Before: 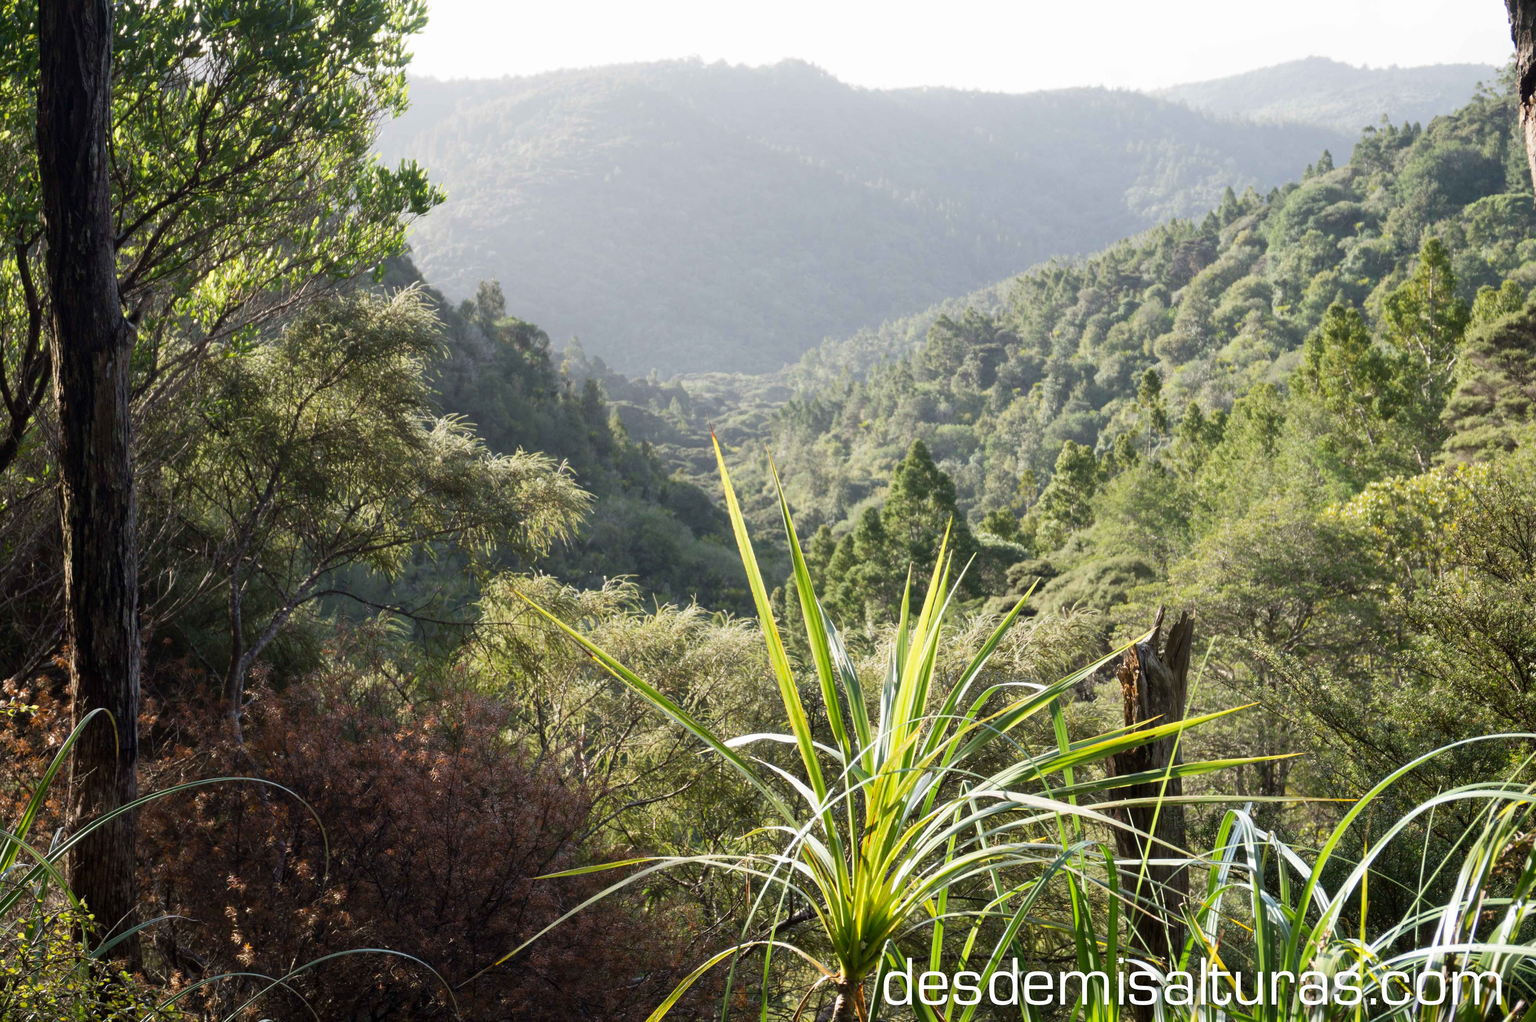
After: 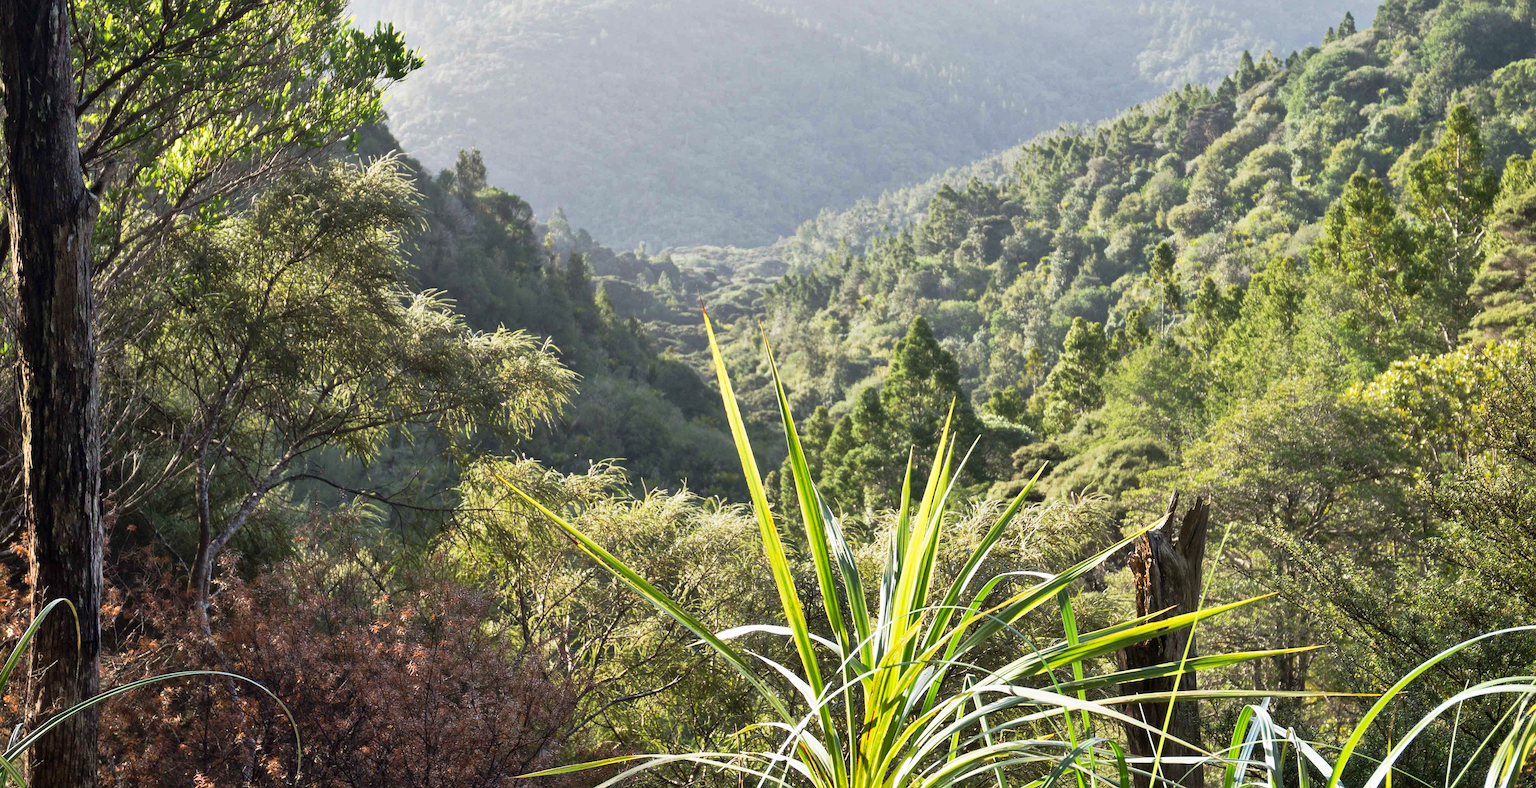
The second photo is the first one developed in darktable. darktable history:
crop and rotate: left 2.774%, top 13.626%, right 1.966%, bottom 12.865%
shadows and highlights: shadows 53.14, soften with gaussian
base curve: curves: ch0 [(0, 0) (0.257, 0.25) (0.482, 0.586) (0.757, 0.871) (1, 1)], preserve colors none
sharpen: on, module defaults
